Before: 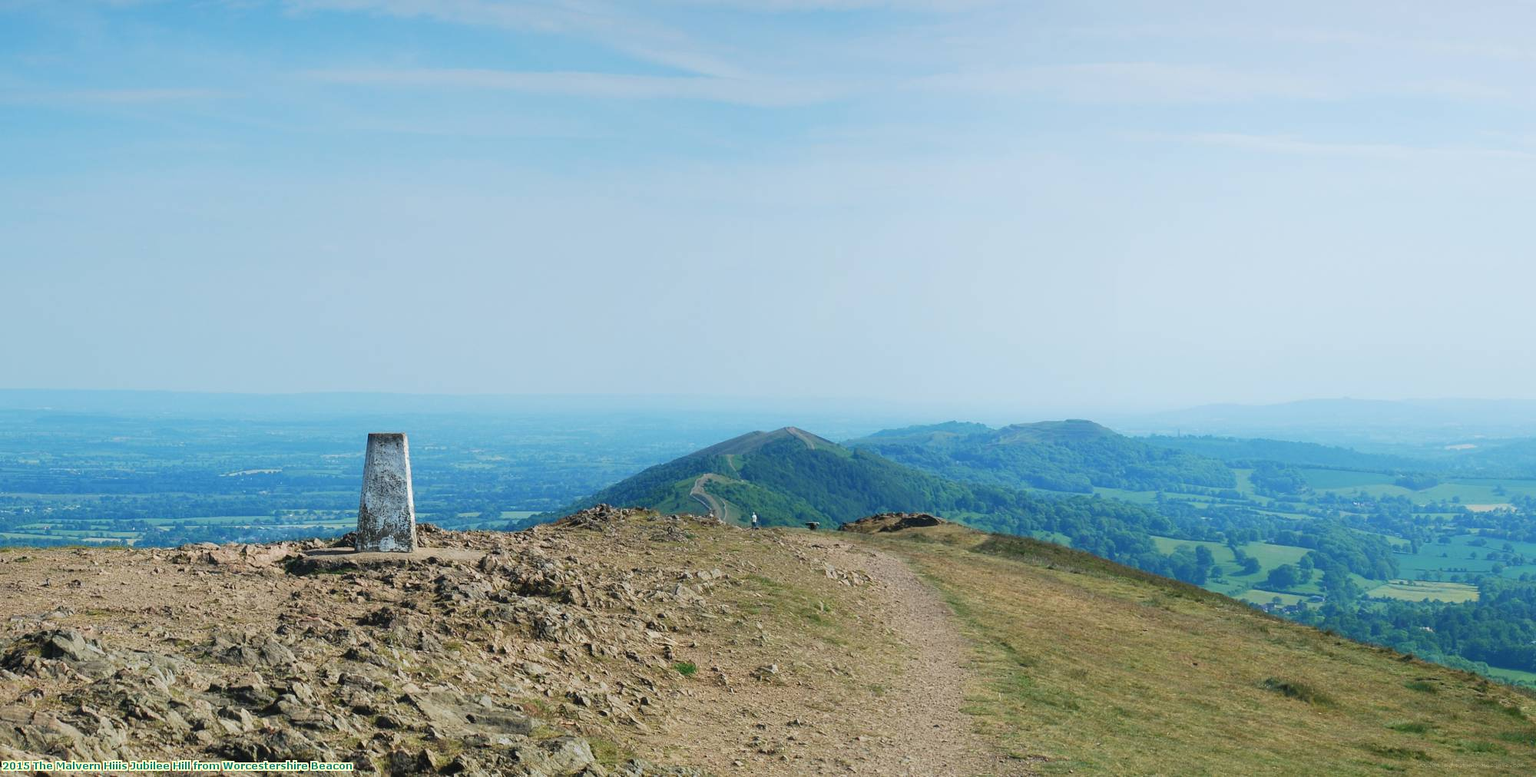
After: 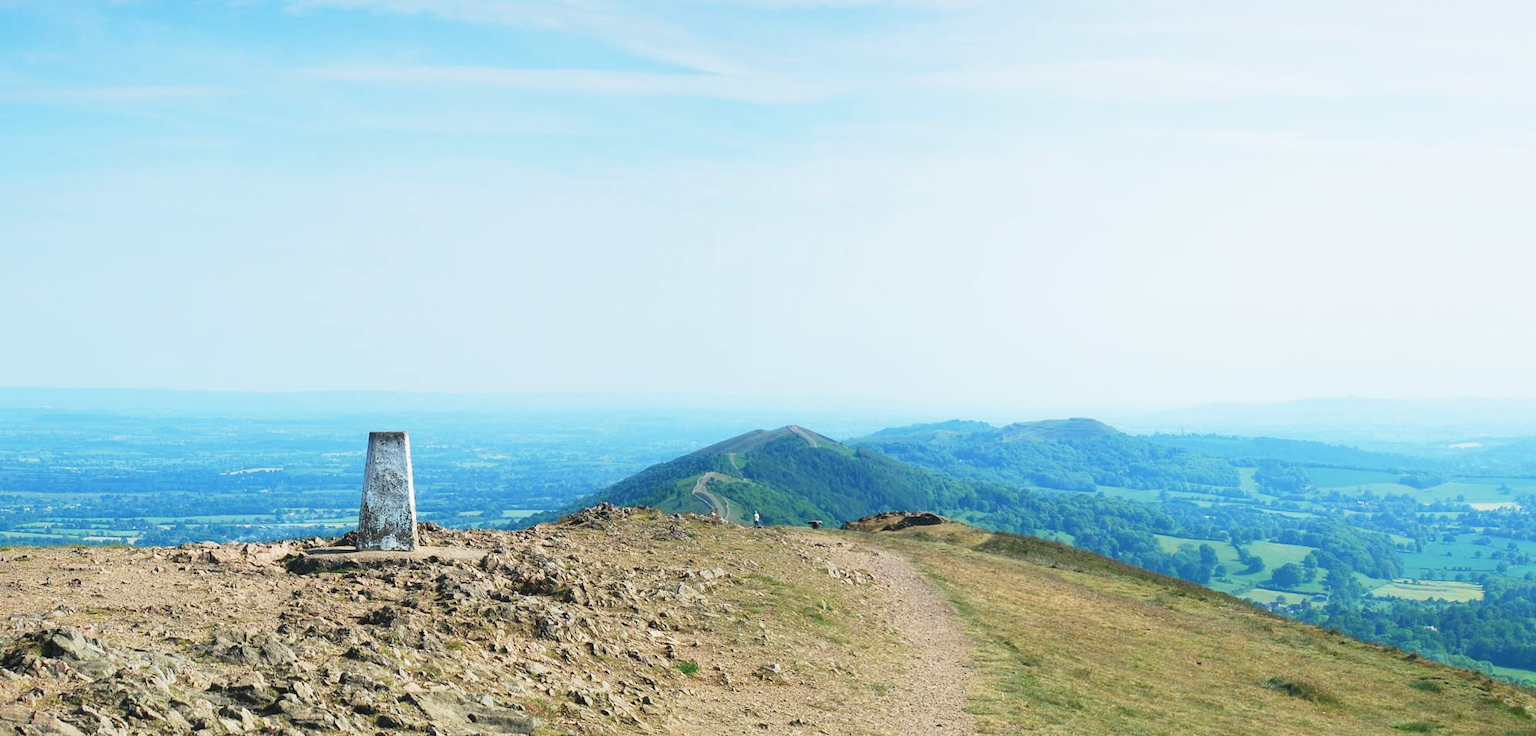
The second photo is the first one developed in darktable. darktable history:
base curve: curves: ch0 [(0, 0) (0.579, 0.807) (1, 1)], preserve colors none
crop: top 0.466%, right 0.262%, bottom 5.028%
